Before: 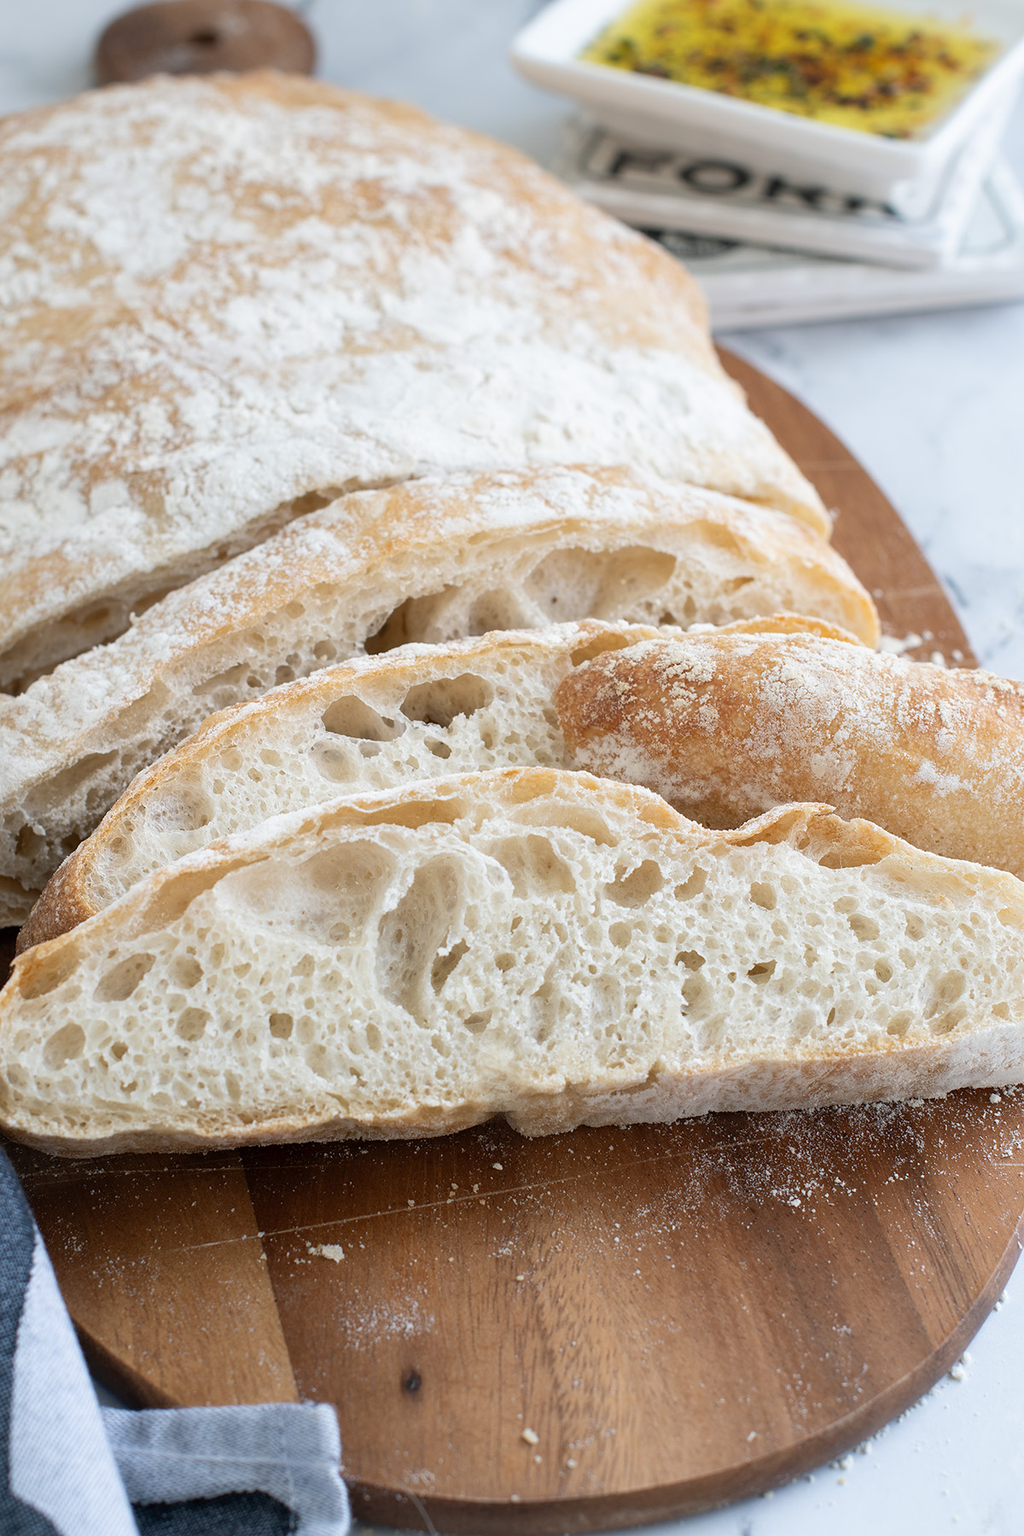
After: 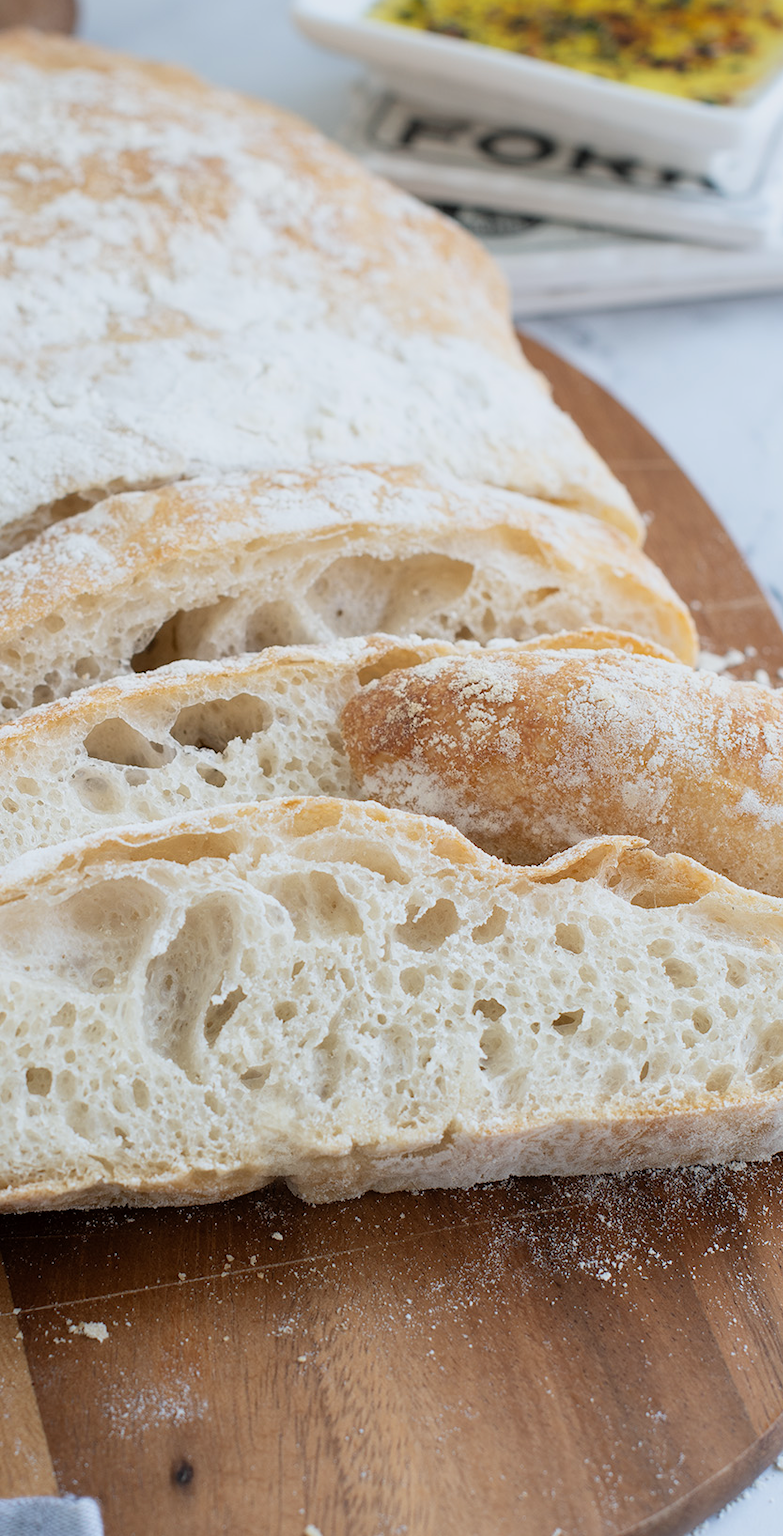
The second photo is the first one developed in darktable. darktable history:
white balance: red 0.982, blue 1.018
filmic rgb: black relative exposure -11.35 EV, white relative exposure 3.22 EV, hardness 6.76, color science v6 (2022)
crop and rotate: left 24.034%, top 2.838%, right 6.406%, bottom 6.299%
